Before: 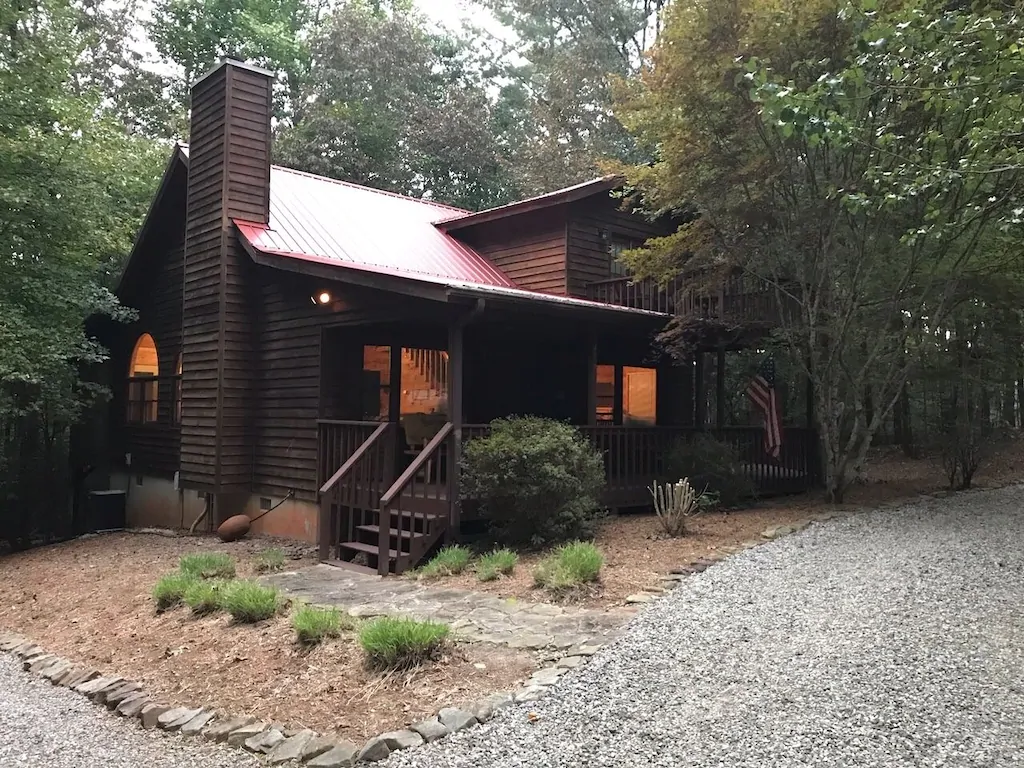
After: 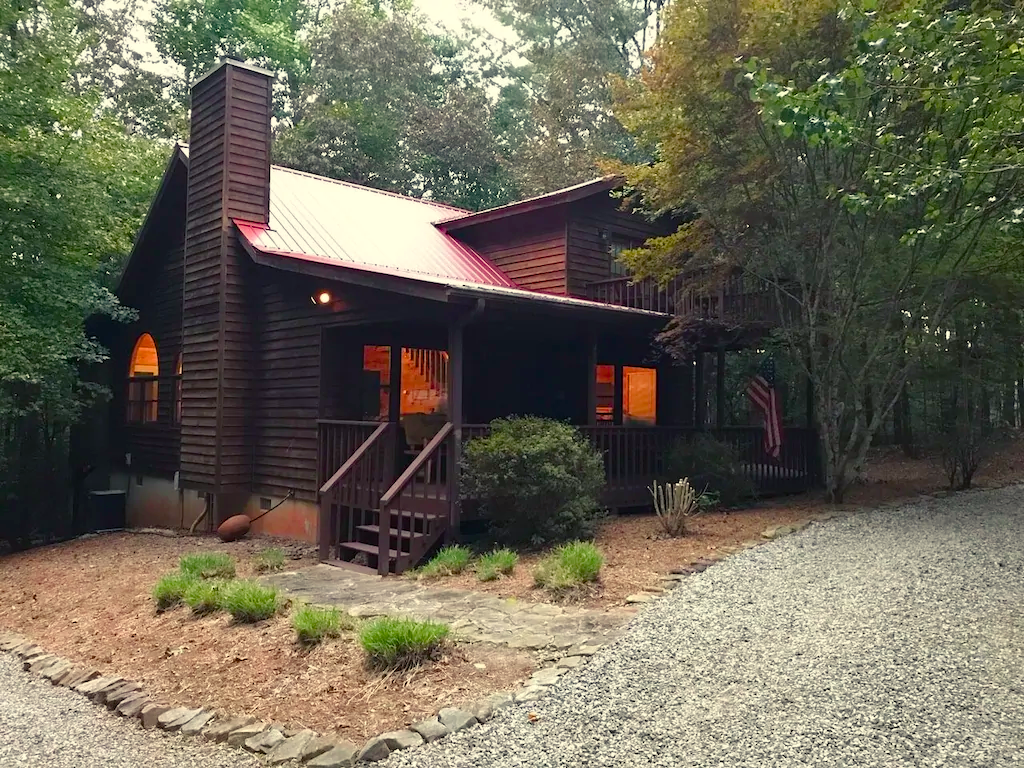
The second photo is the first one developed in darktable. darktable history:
color calibration: output R [0.946, 0.065, -0.013, 0], output G [-0.246, 1.264, -0.017, 0], output B [0.046, -0.098, 1.05, 0], illuminant as shot in camera, x 0.358, y 0.373, temperature 4628.91 K, saturation algorithm version 1 (2020)
color balance rgb: highlights gain › chroma 7.937%, highlights gain › hue 83.03°, perceptual saturation grading › global saturation 19.67%, perceptual saturation grading › highlights -25.248%, perceptual saturation grading › shadows 49.406%
